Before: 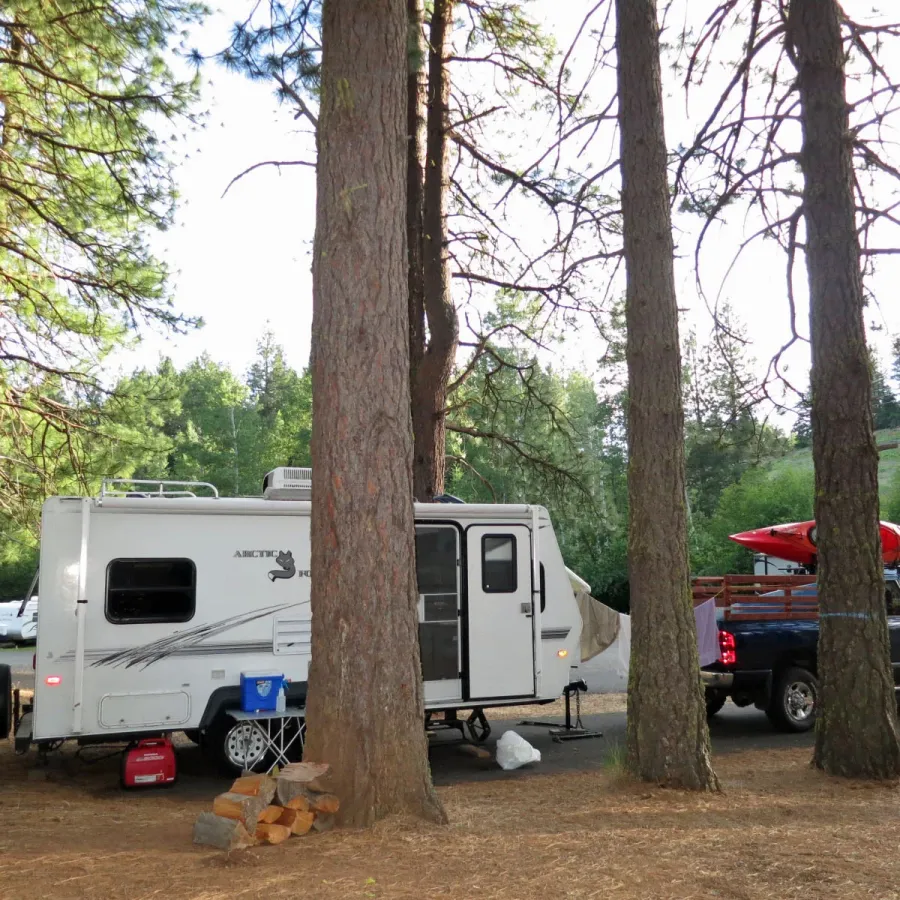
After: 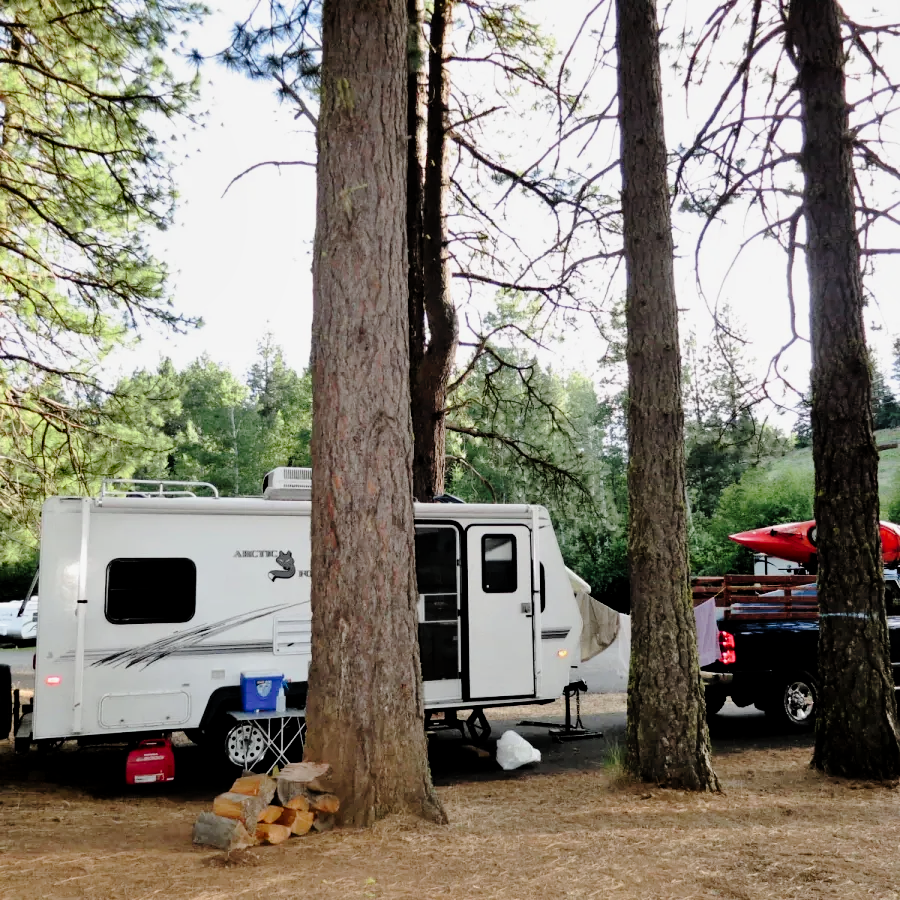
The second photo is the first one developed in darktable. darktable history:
shadows and highlights: soften with gaussian
tone curve: curves: ch0 [(0, 0) (0.003, 0.003) (0.011, 0.014) (0.025, 0.027) (0.044, 0.044) (0.069, 0.064) (0.1, 0.108) (0.136, 0.153) (0.177, 0.208) (0.224, 0.275) (0.277, 0.349) (0.335, 0.422) (0.399, 0.492) (0.468, 0.557) (0.543, 0.617) (0.623, 0.682) (0.709, 0.745) (0.801, 0.826) (0.898, 0.916) (1, 1)], preserve colors none
contrast brightness saturation: contrast 0.03, brightness -0.04
filmic rgb: black relative exposure -4 EV, white relative exposure 3 EV, hardness 3.02, contrast 1.4
